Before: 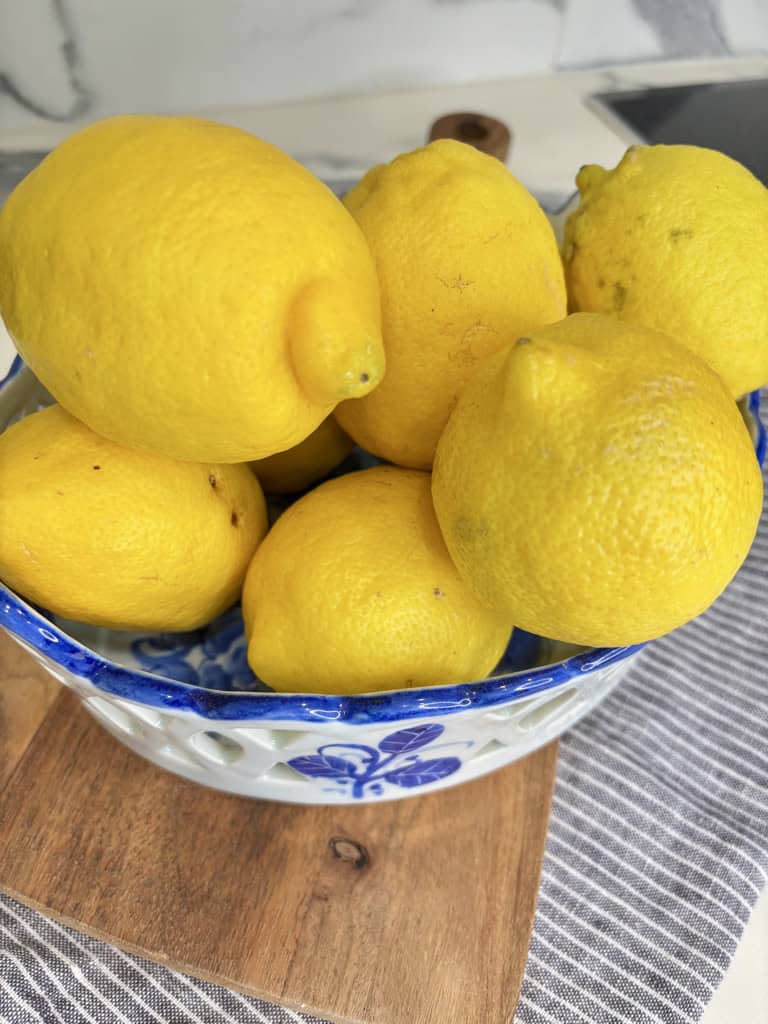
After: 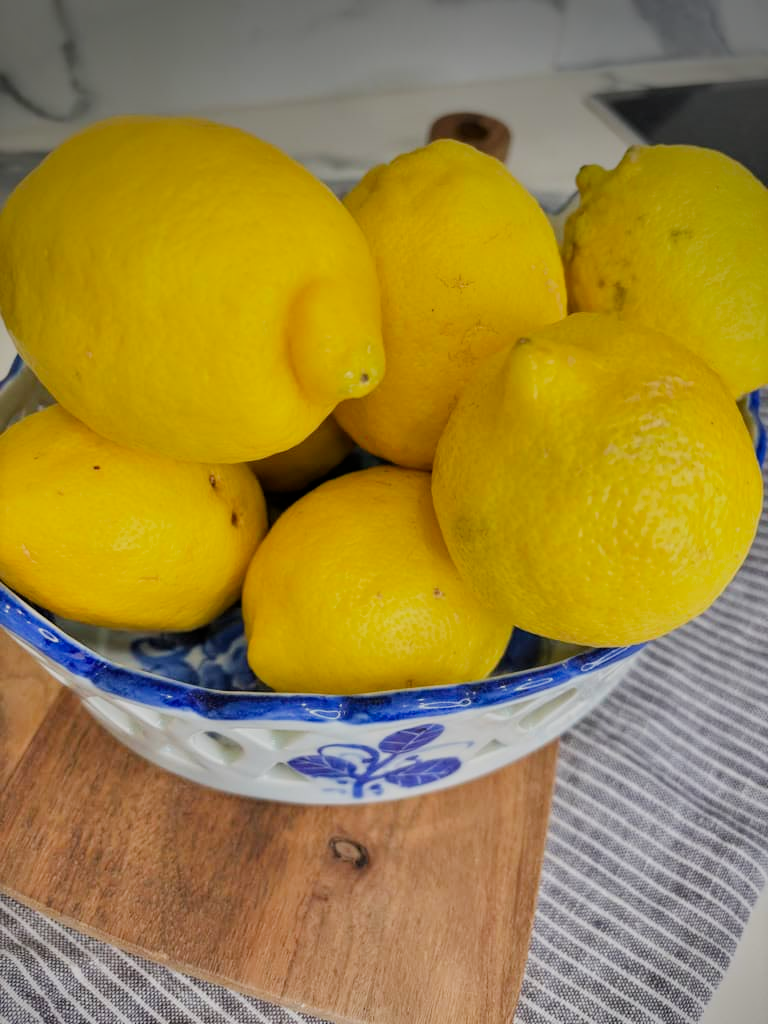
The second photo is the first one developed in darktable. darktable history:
shadows and highlights: soften with gaussian
filmic rgb: black relative exposure -7.65 EV, white relative exposure 4.56 EV, hardness 3.61
vignetting: brightness -0.629, saturation -0.007, center (-0.028, 0.239)
